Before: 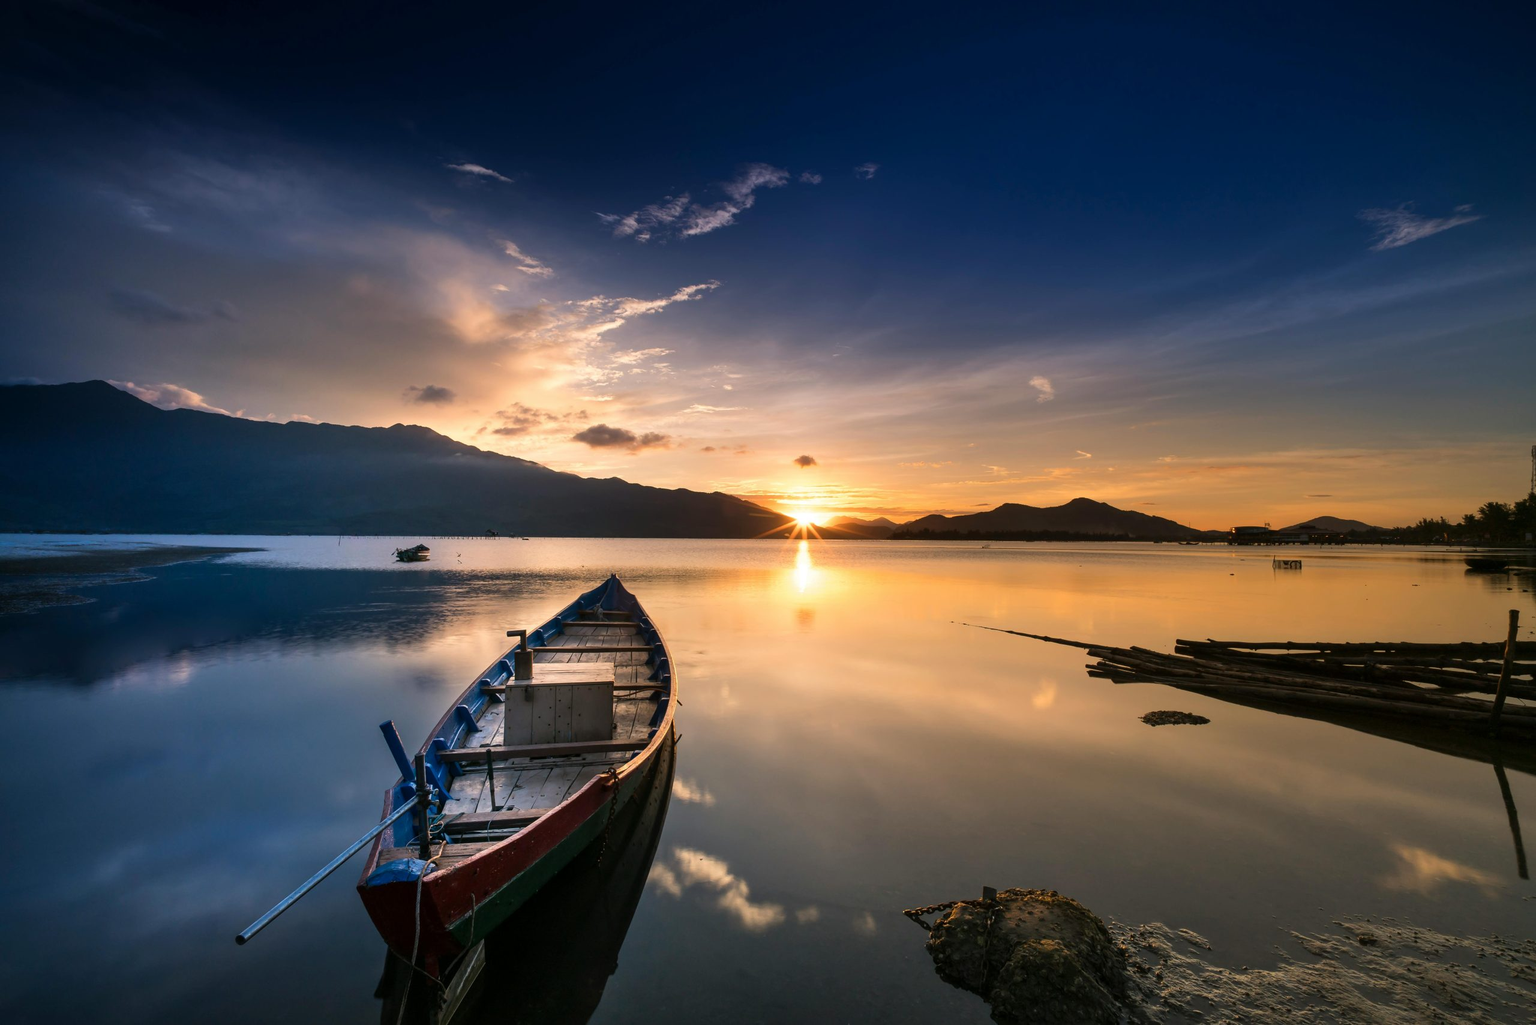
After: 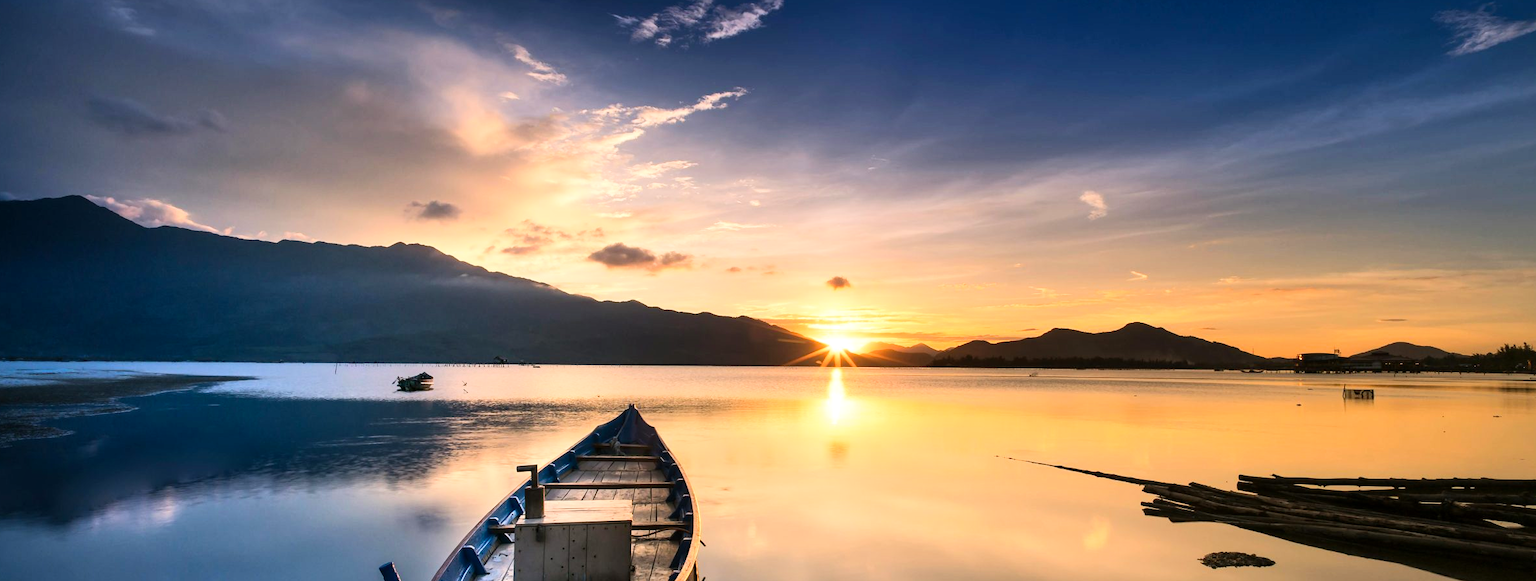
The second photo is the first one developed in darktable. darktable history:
local contrast: mode bilateral grid, contrast 20, coarseness 50, detail 119%, midtone range 0.2
crop: left 1.853%, top 19.448%, right 5.448%, bottom 27.917%
tone curve: curves: ch0 [(0, 0) (0.055, 0.057) (0.258, 0.307) (0.434, 0.543) (0.517, 0.657) (0.745, 0.874) (1, 1)]; ch1 [(0, 0) (0.346, 0.307) (0.418, 0.383) (0.46, 0.439) (0.482, 0.493) (0.502, 0.497) (0.517, 0.506) (0.55, 0.561) (0.588, 0.61) (0.646, 0.688) (1, 1)]; ch2 [(0, 0) (0.346, 0.34) (0.431, 0.45) (0.485, 0.499) (0.5, 0.503) (0.527, 0.508) (0.545, 0.562) (0.679, 0.706) (1, 1)], color space Lab, linked channels, preserve colors none
